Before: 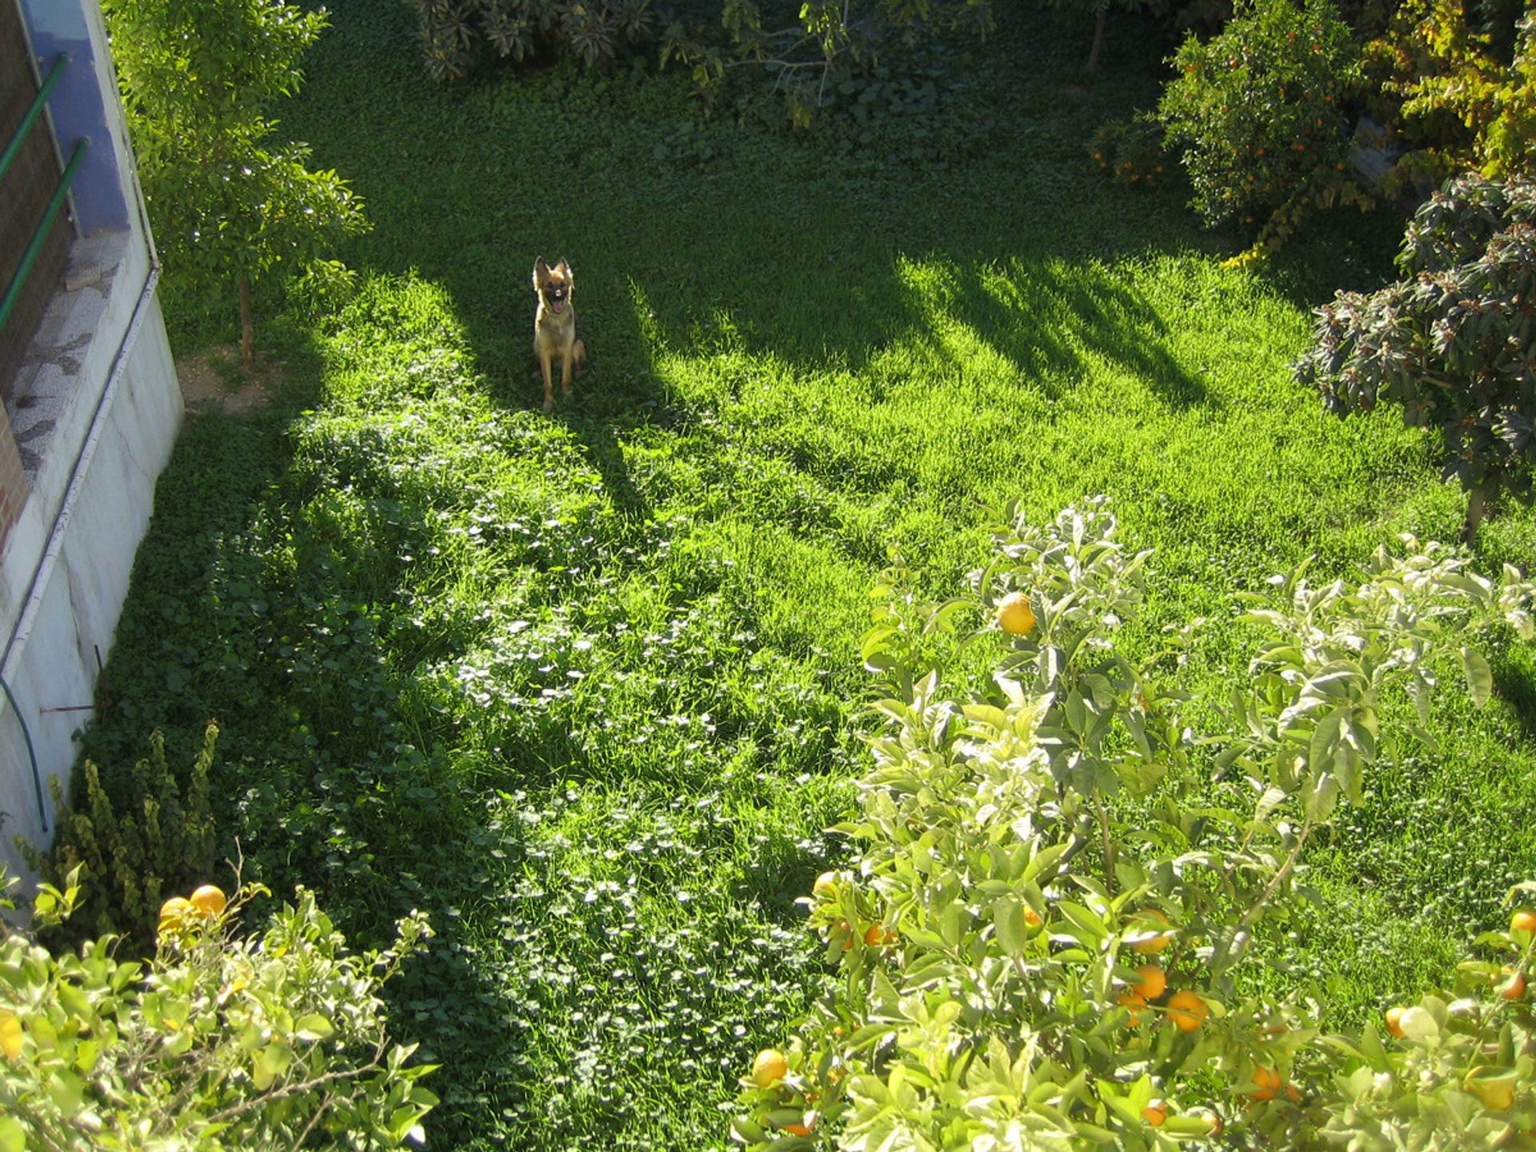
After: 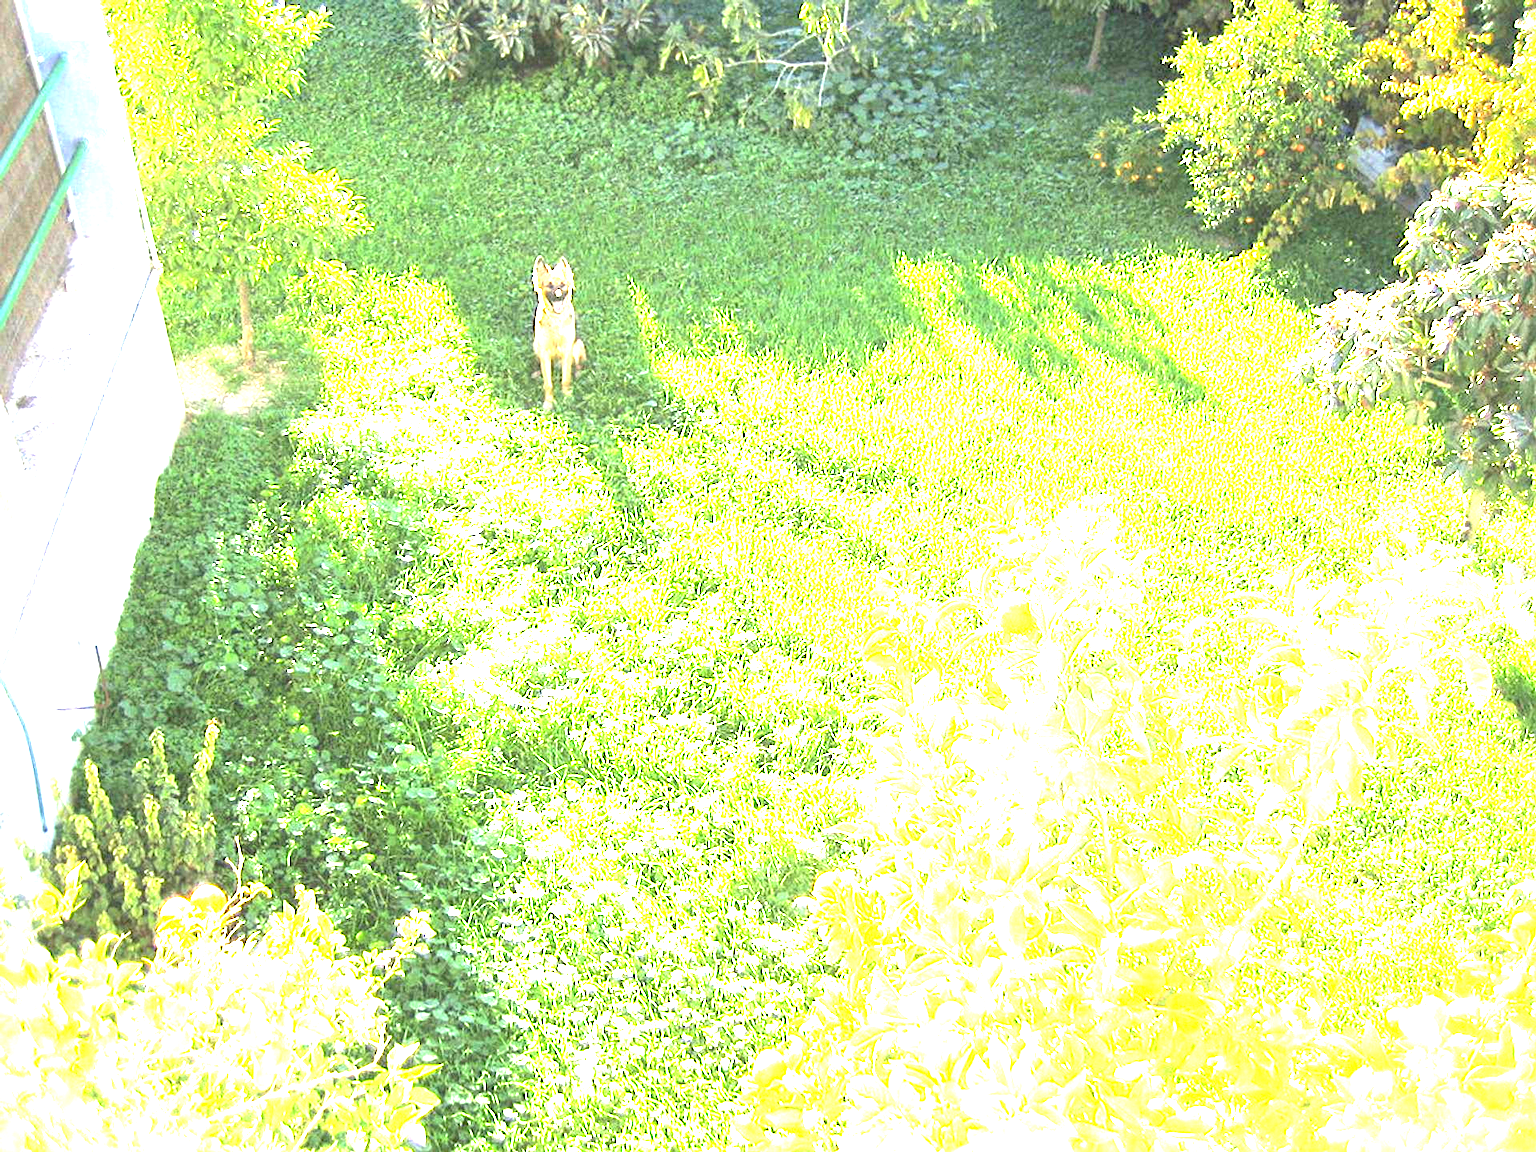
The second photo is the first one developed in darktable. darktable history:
exposure: black level correction 0, exposure 4.015 EV, compensate highlight preservation false
sharpen: amount 0.21
